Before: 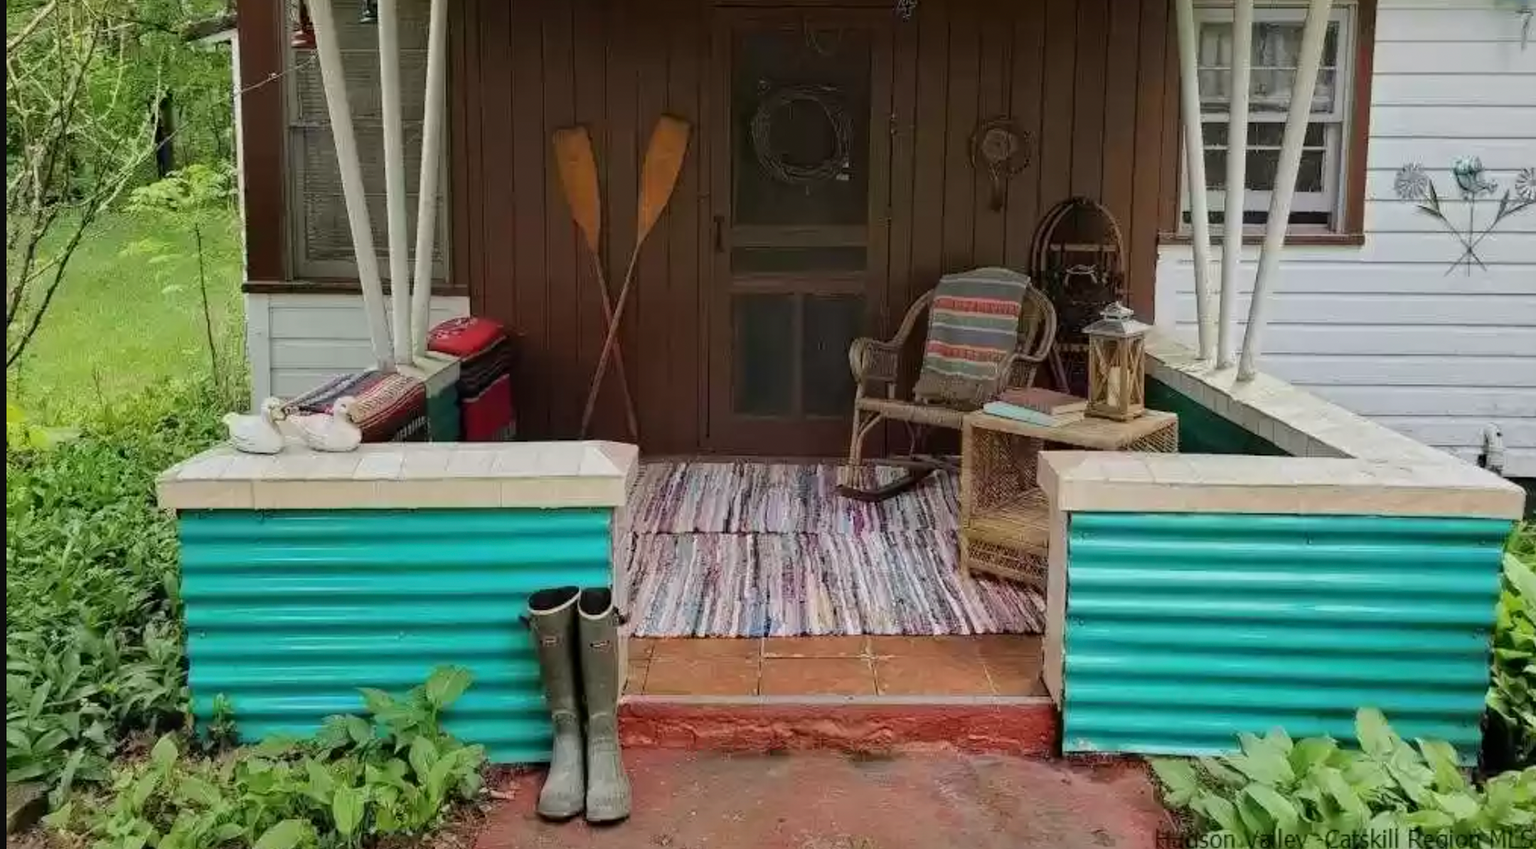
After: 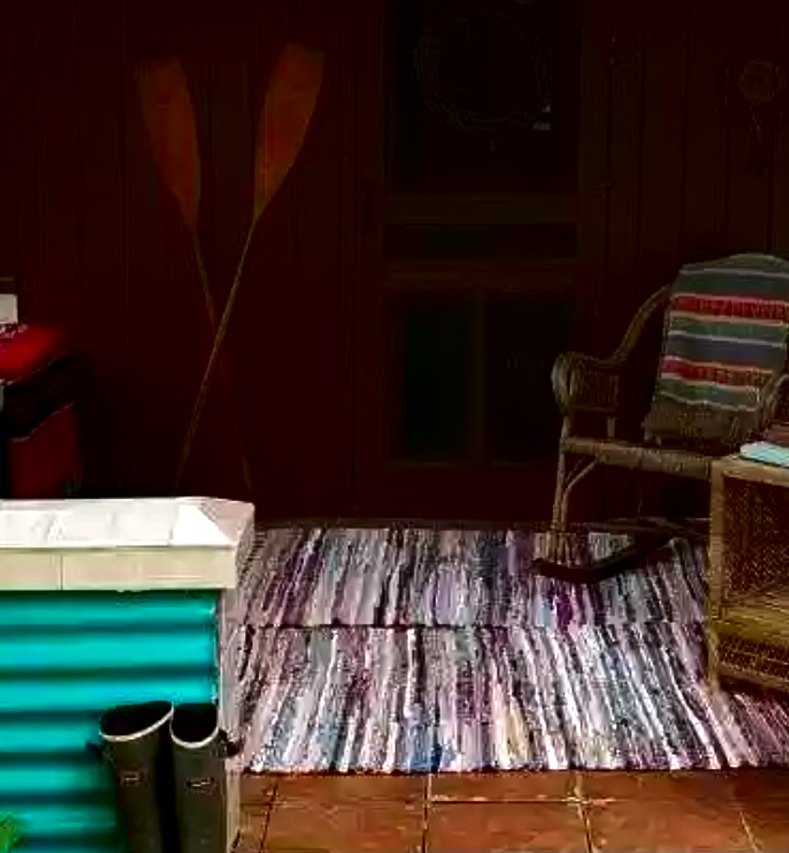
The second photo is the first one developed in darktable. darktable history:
crop and rotate: left 29.802%, top 10.404%, right 33.658%, bottom 18.084%
tone equalizer: -8 EV -0.77 EV, -7 EV -0.681 EV, -6 EV -0.575 EV, -5 EV -0.417 EV, -3 EV 0.397 EV, -2 EV 0.6 EV, -1 EV 0.695 EV, +0 EV 0.766 EV
contrast brightness saturation: contrast 0.085, brightness -0.576, saturation 0.168
